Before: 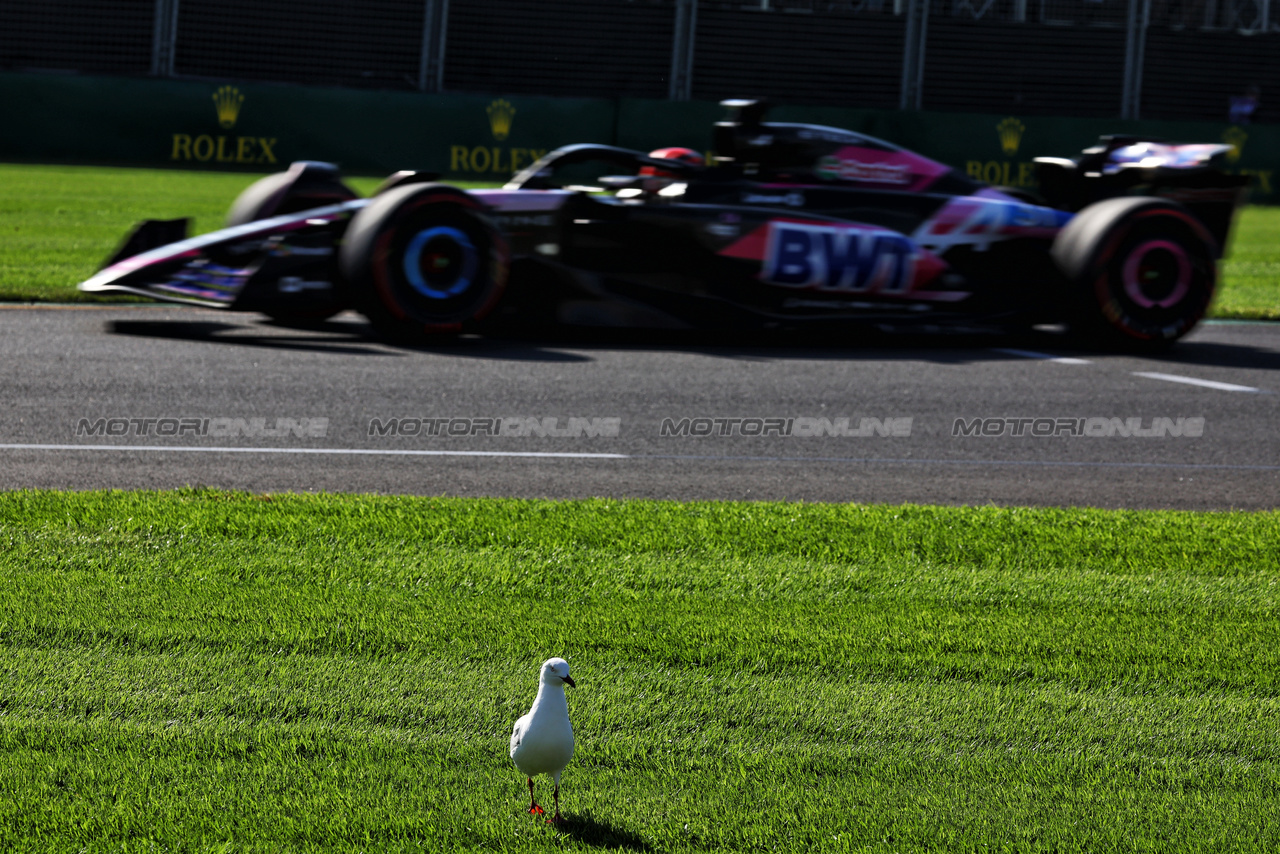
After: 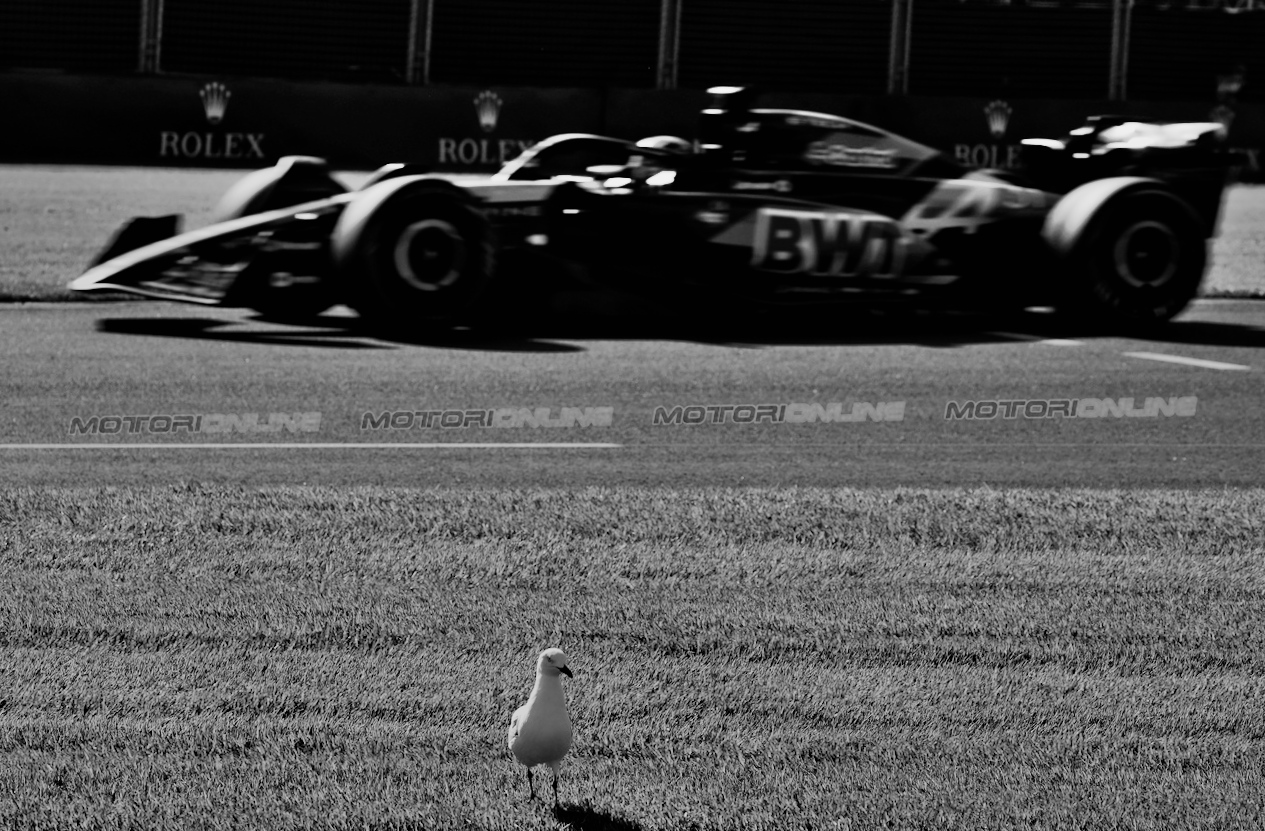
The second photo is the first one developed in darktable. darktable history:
rotate and perspective: rotation -1°, crop left 0.011, crop right 0.989, crop top 0.025, crop bottom 0.975
filmic rgb: black relative exposure -7.65 EV, white relative exposure 4.56 EV, hardness 3.61
monochrome: on, module defaults
shadows and highlights: low approximation 0.01, soften with gaussian
